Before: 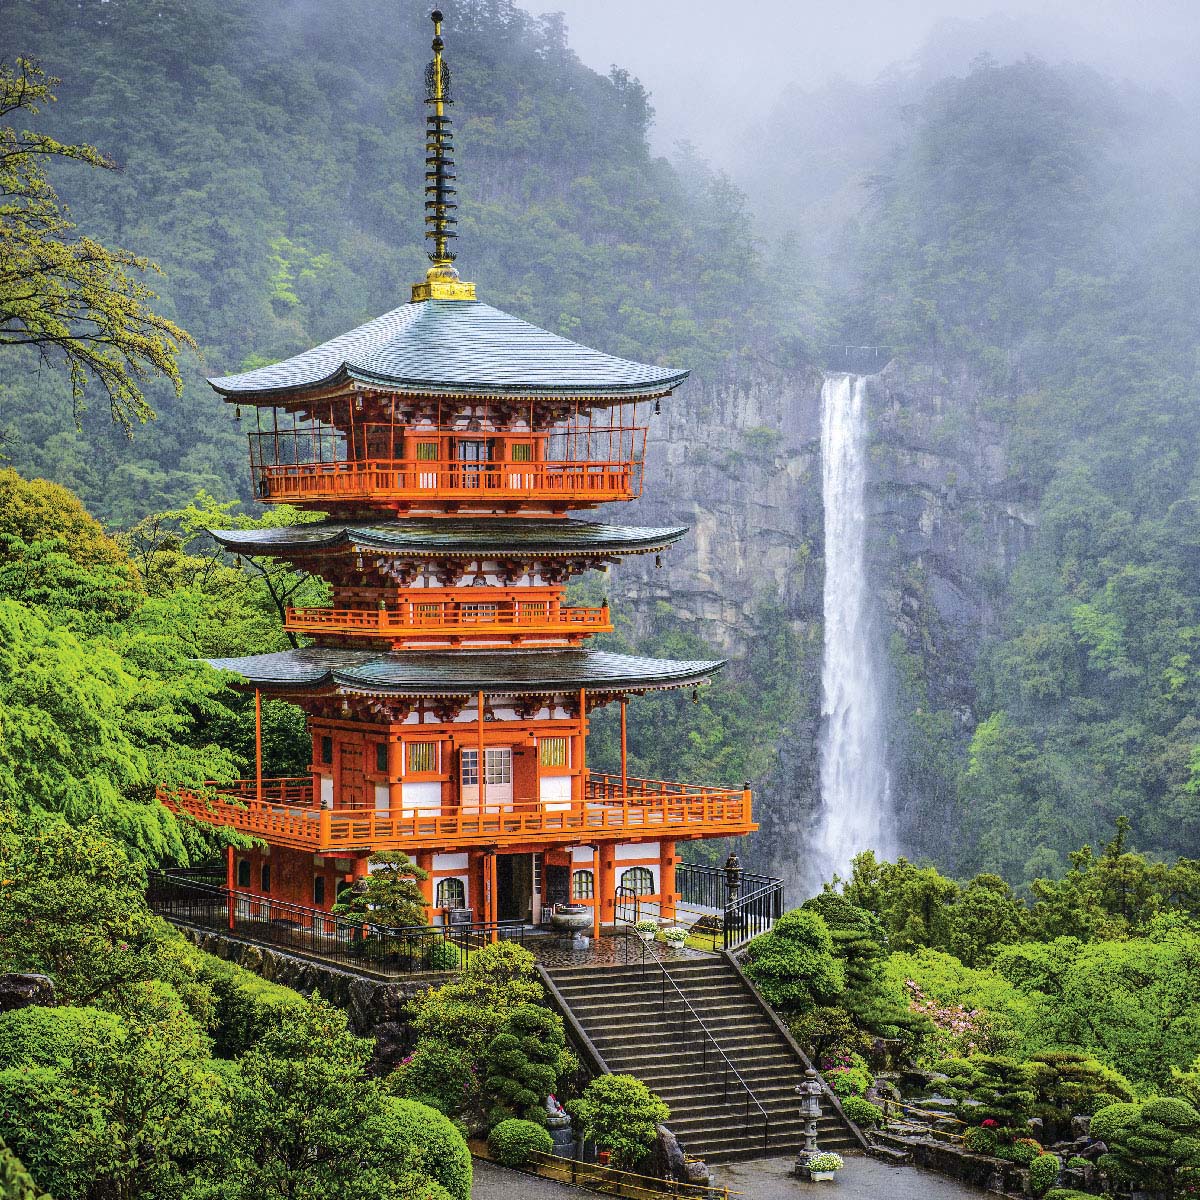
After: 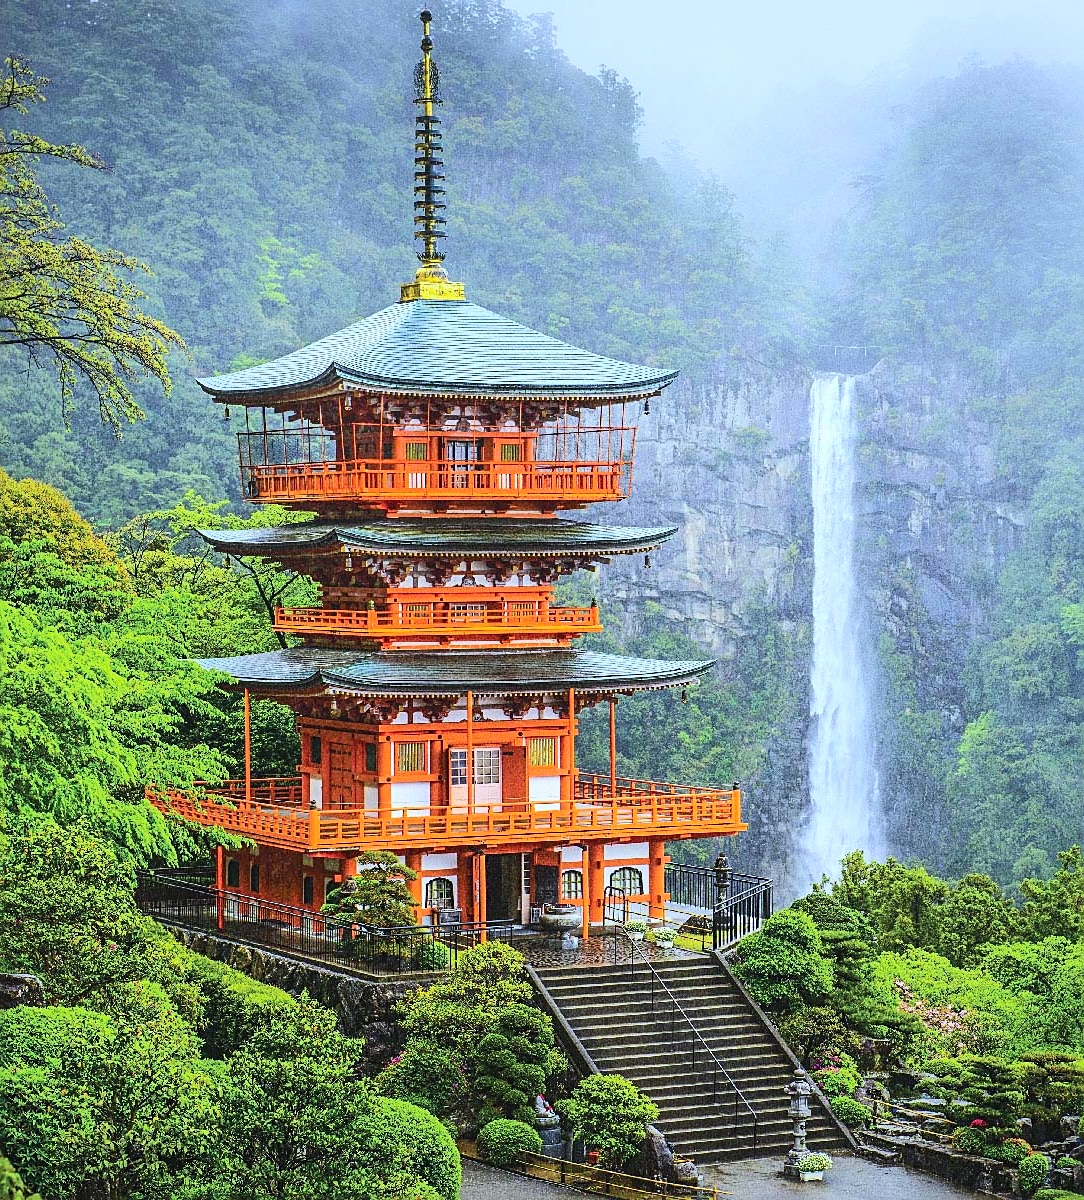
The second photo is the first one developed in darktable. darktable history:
sharpen: on, module defaults
contrast brightness saturation: contrast 0.202, brightness 0.165, saturation 0.226
color calibration: illuminant Planckian (black body), adaptation linear Bradford (ICC v4), x 0.365, y 0.367, temperature 4417.9 K
crop and rotate: left 0.945%, right 8.72%
contrast equalizer: octaves 7, y [[0.6 ×6], [0.55 ×6], [0 ×6], [0 ×6], [0 ×6]], mix -0.294
